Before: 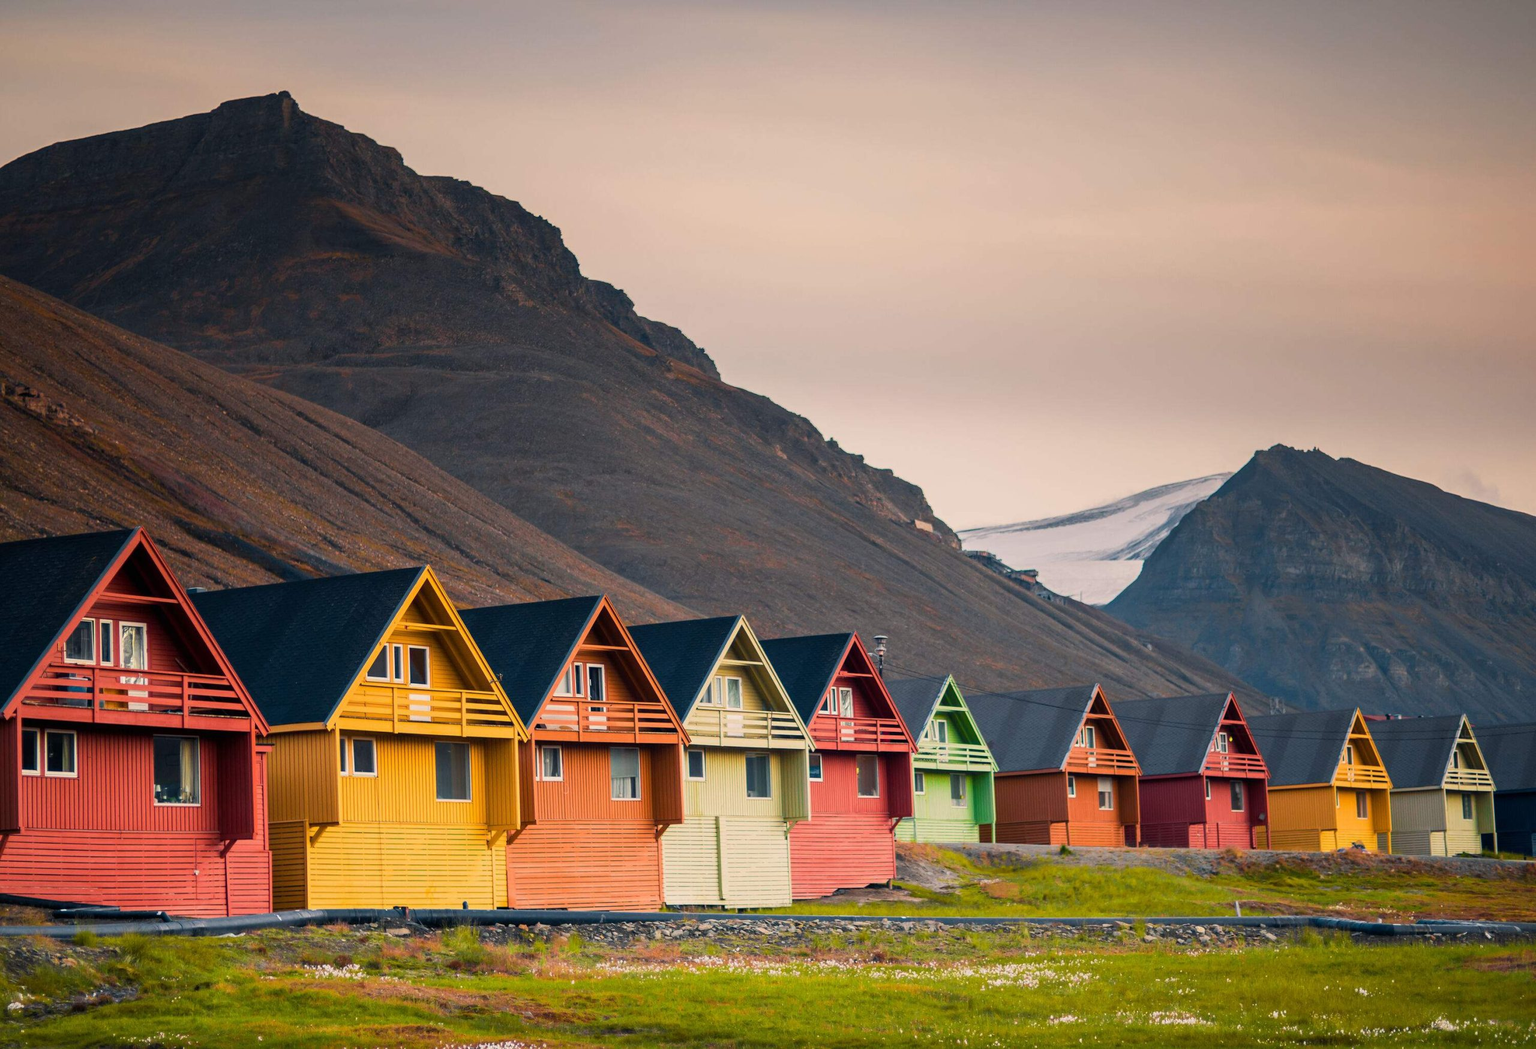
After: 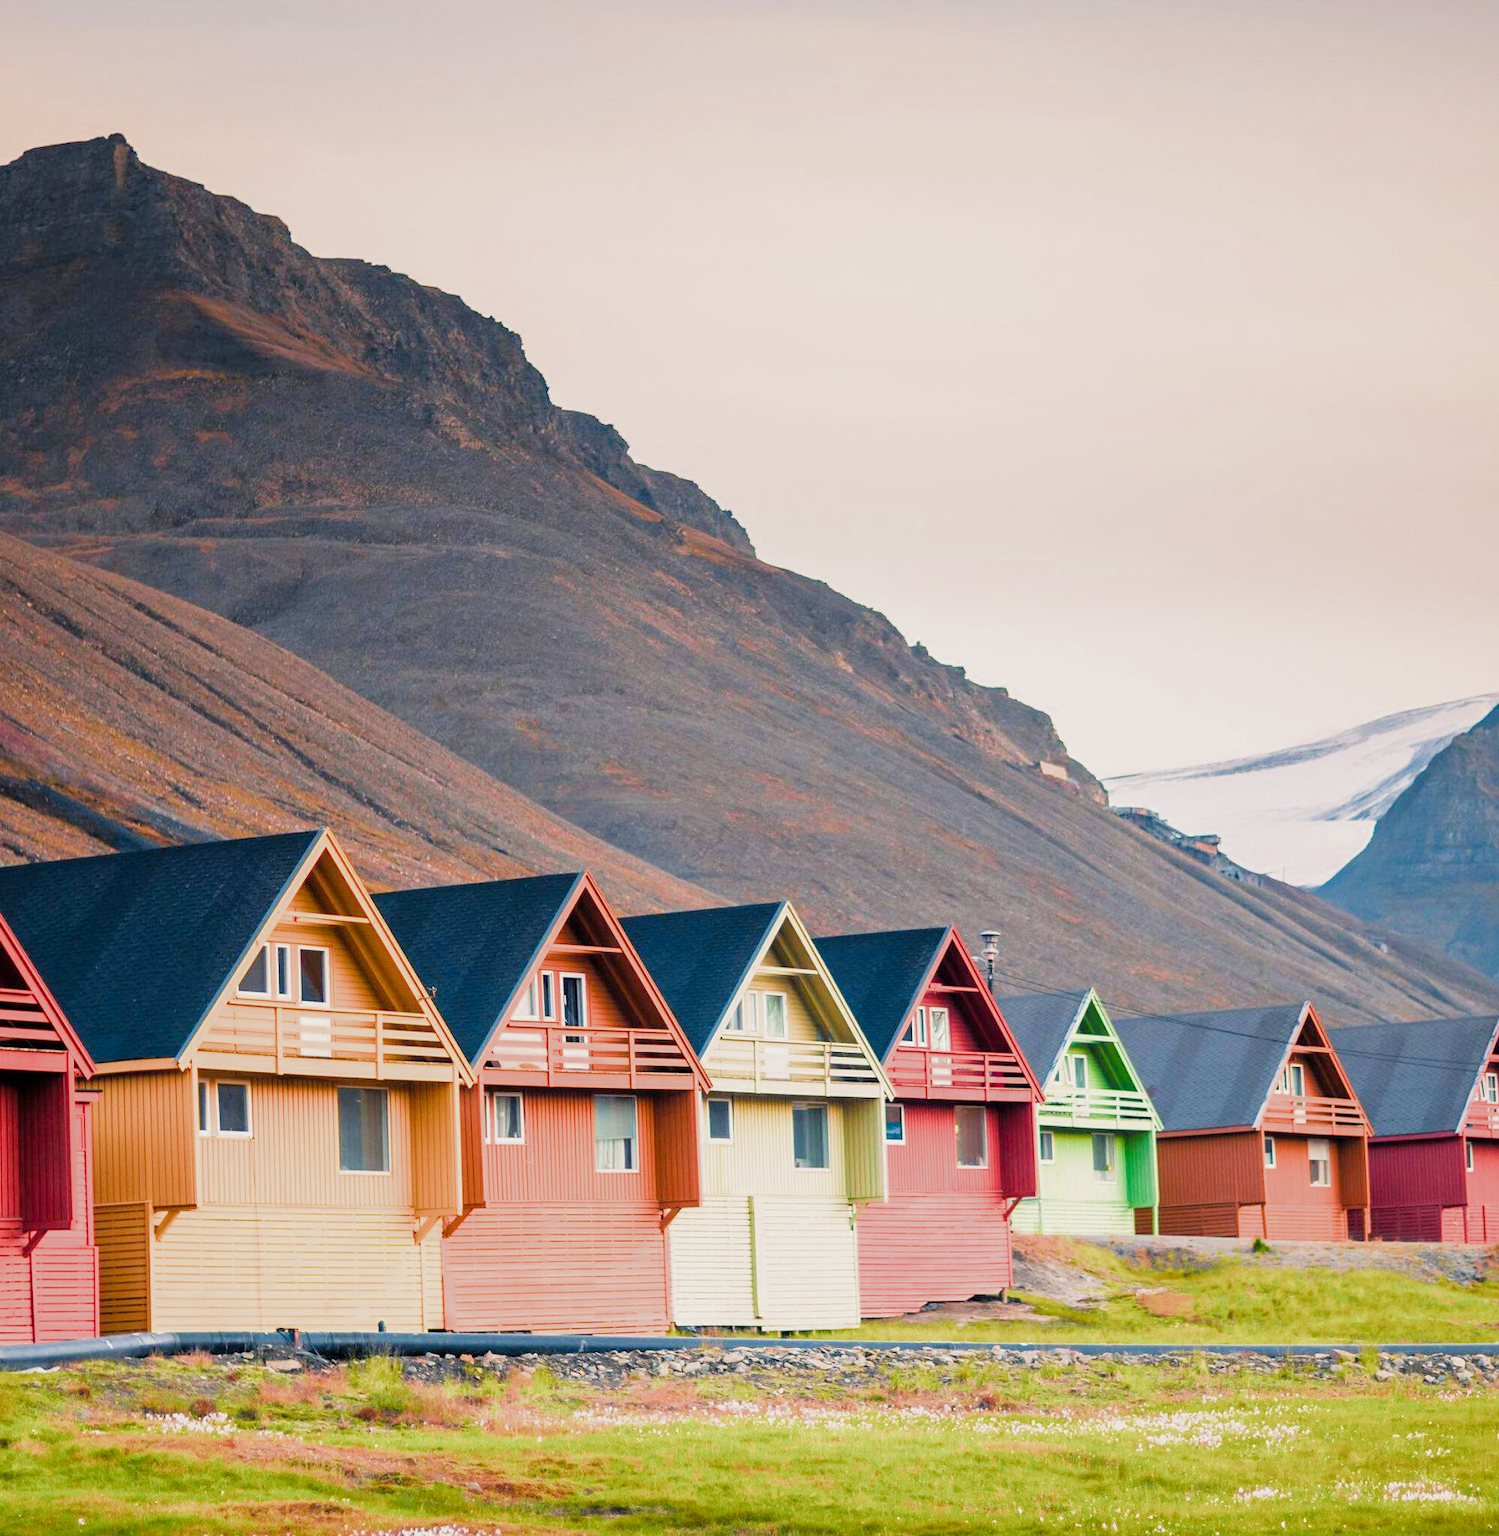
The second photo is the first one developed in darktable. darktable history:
contrast brightness saturation: saturation 0.179
crop and rotate: left 13.33%, right 20.027%
exposure: black level correction 0, exposure 1.384 EV, compensate highlight preservation false
filmic rgb: black relative exposure -7.65 EV, white relative exposure 4.56 EV, hardness 3.61, add noise in highlights 0.002, preserve chrominance max RGB, color science v3 (2019), use custom middle-gray values true, contrast in highlights soft
